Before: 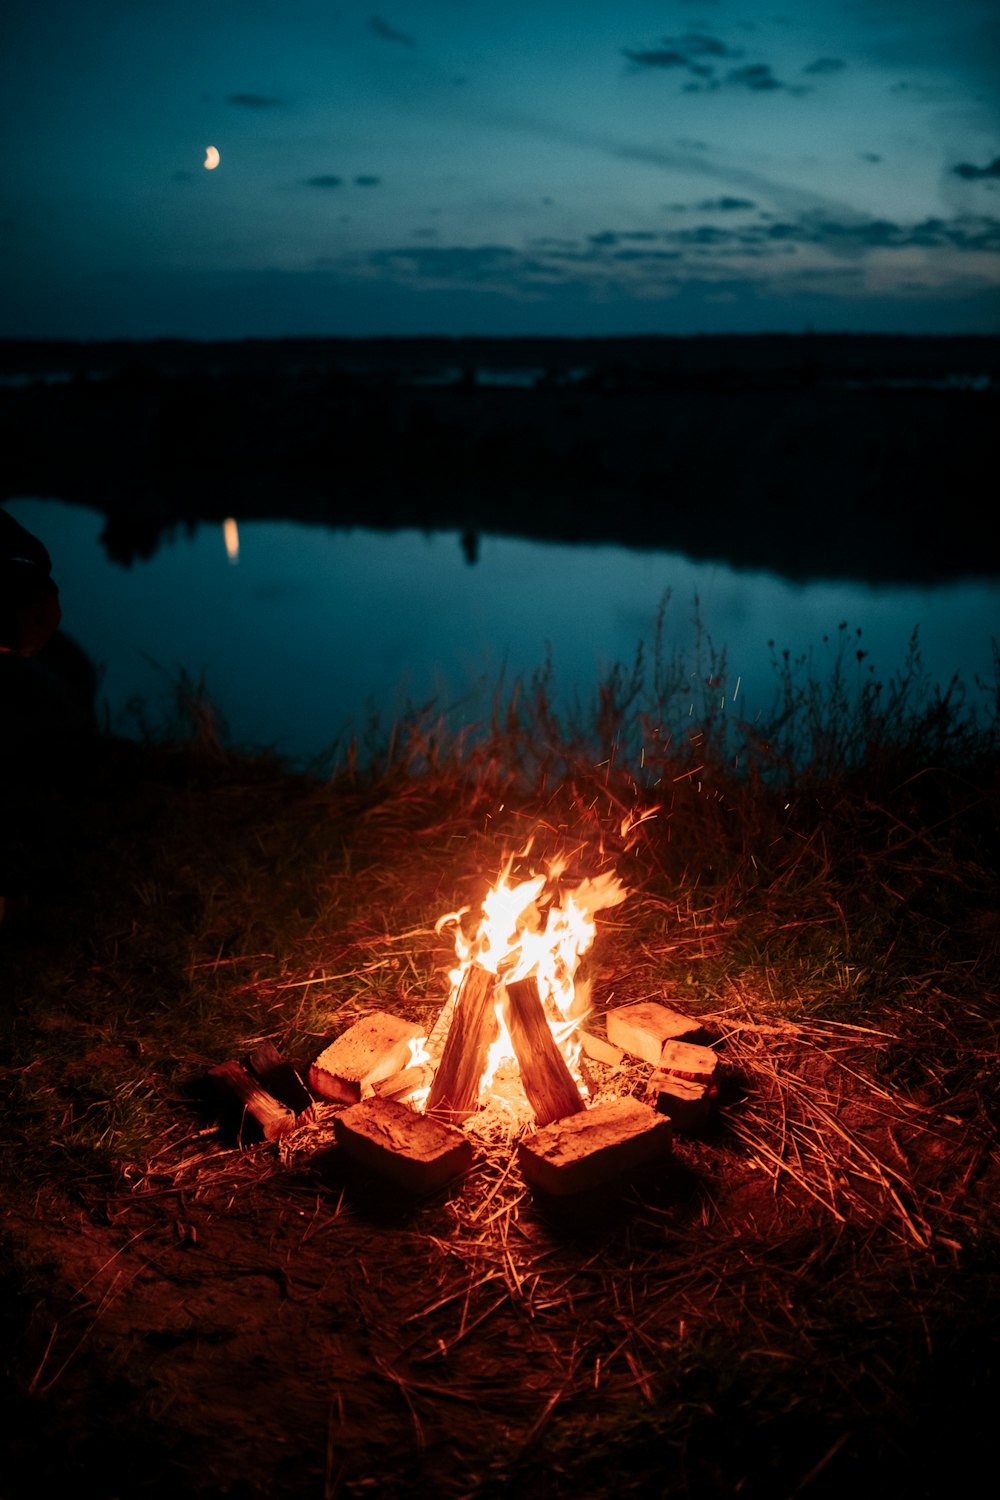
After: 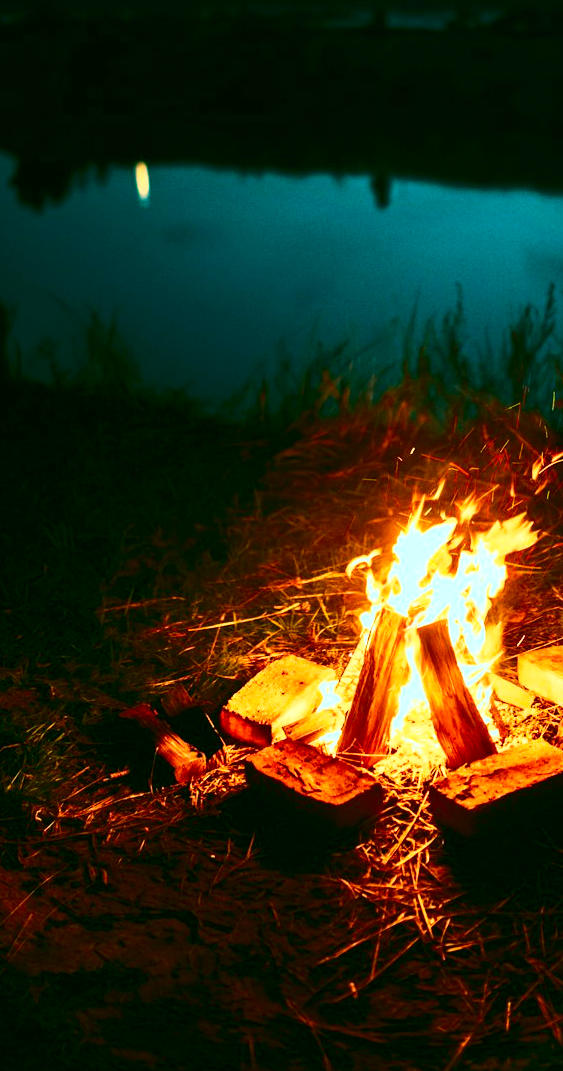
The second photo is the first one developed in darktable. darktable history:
crop: left 8.966%, top 23.852%, right 34.699%, bottom 4.703%
contrast brightness saturation: contrast 0.1, brightness -0.26, saturation 0.14
base curve: curves: ch0 [(0, 0) (0.557, 0.834) (1, 1)]
color balance rgb: shadows lift › chroma 11.71%, shadows lift › hue 133.46°, power › chroma 2.15%, power › hue 166.83°, highlights gain › chroma 4%, highlights gain › hue 200.2°, perceptual saturation grading › global saturation 18.05%
exposure: black level correction -0.002, exposure 0.54 EV, compensate highlight preservation false
